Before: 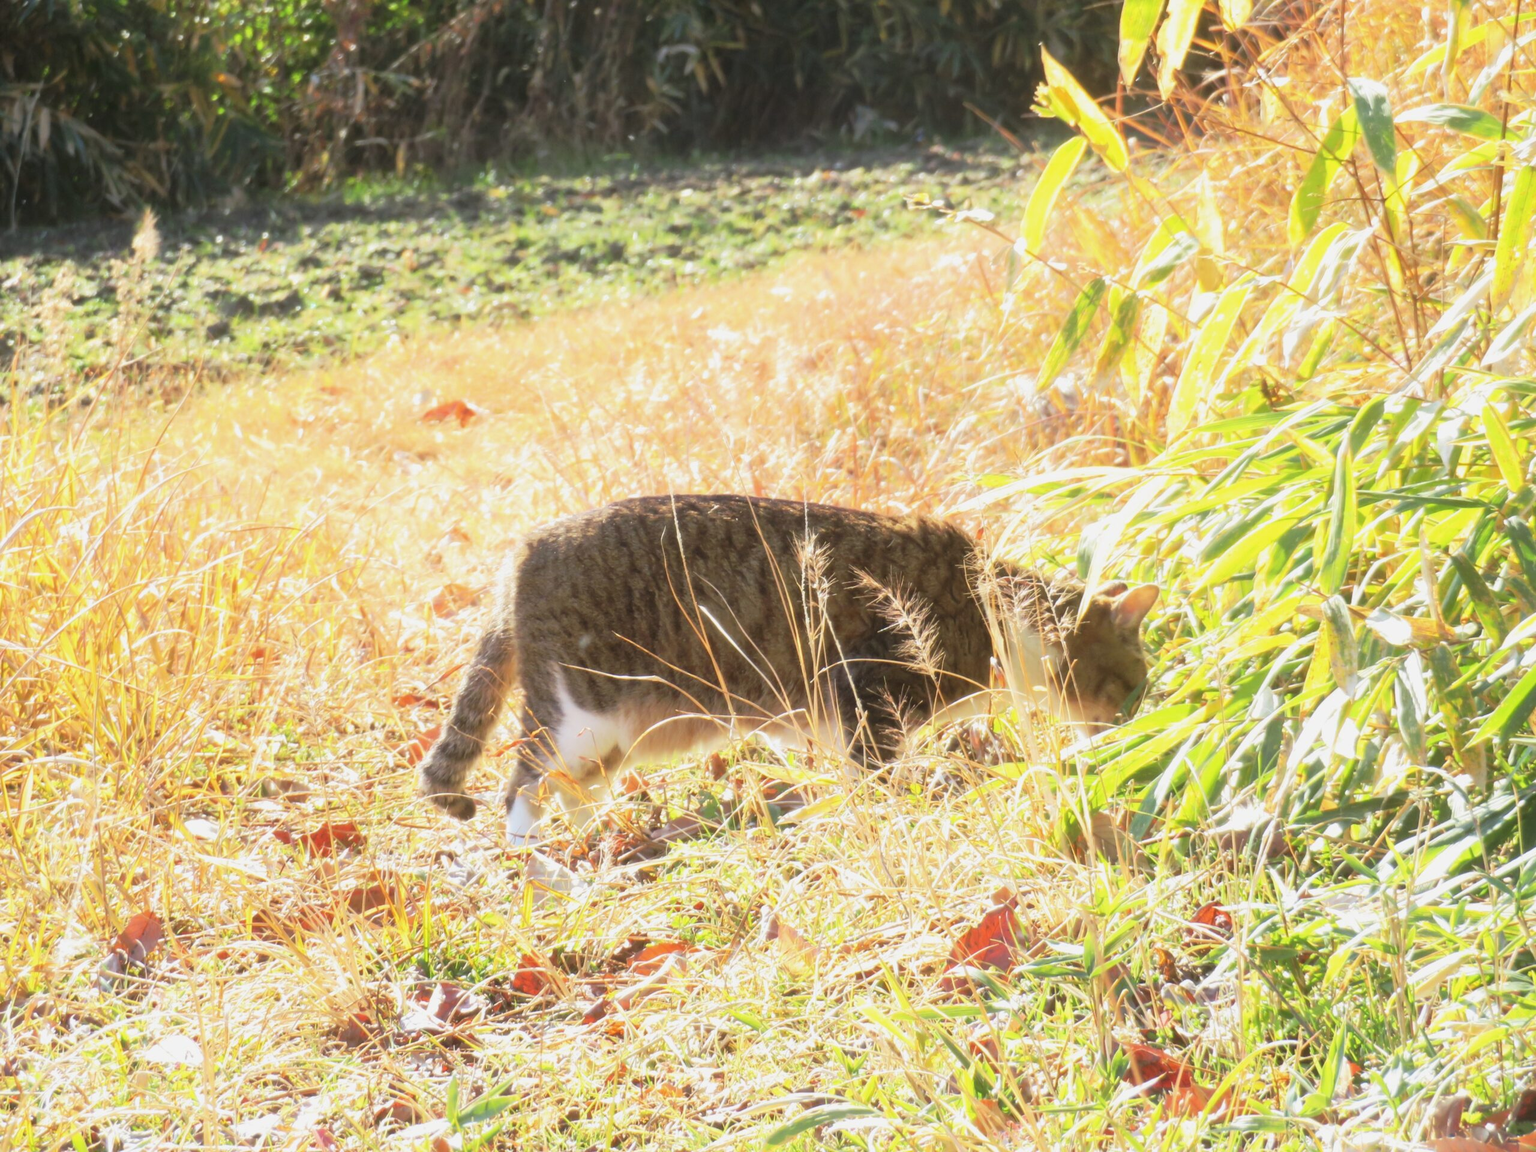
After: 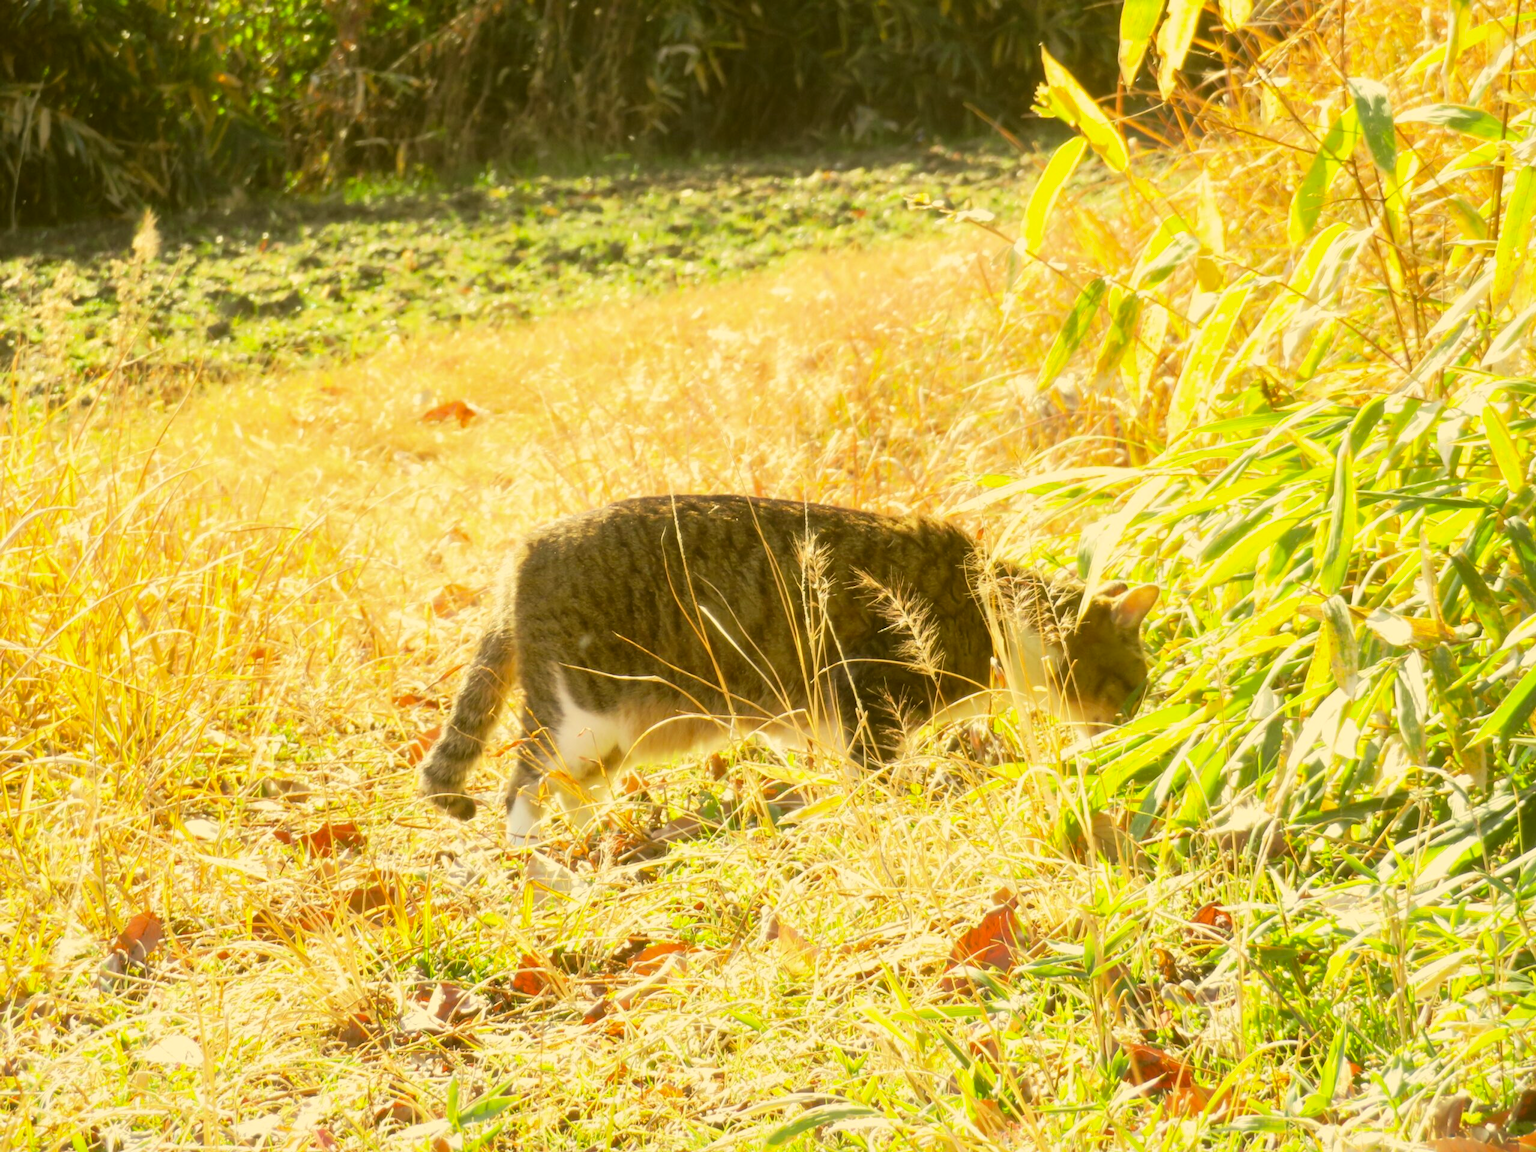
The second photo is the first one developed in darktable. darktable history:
shadows and highlights: shadows 62.66, white point adjustment 0.37, highlights -34.44, compress 83.82%
color correction: highlights a* 0.162, highlights b* 29.53, shadows a* -0.162, shadows b* 21.09
